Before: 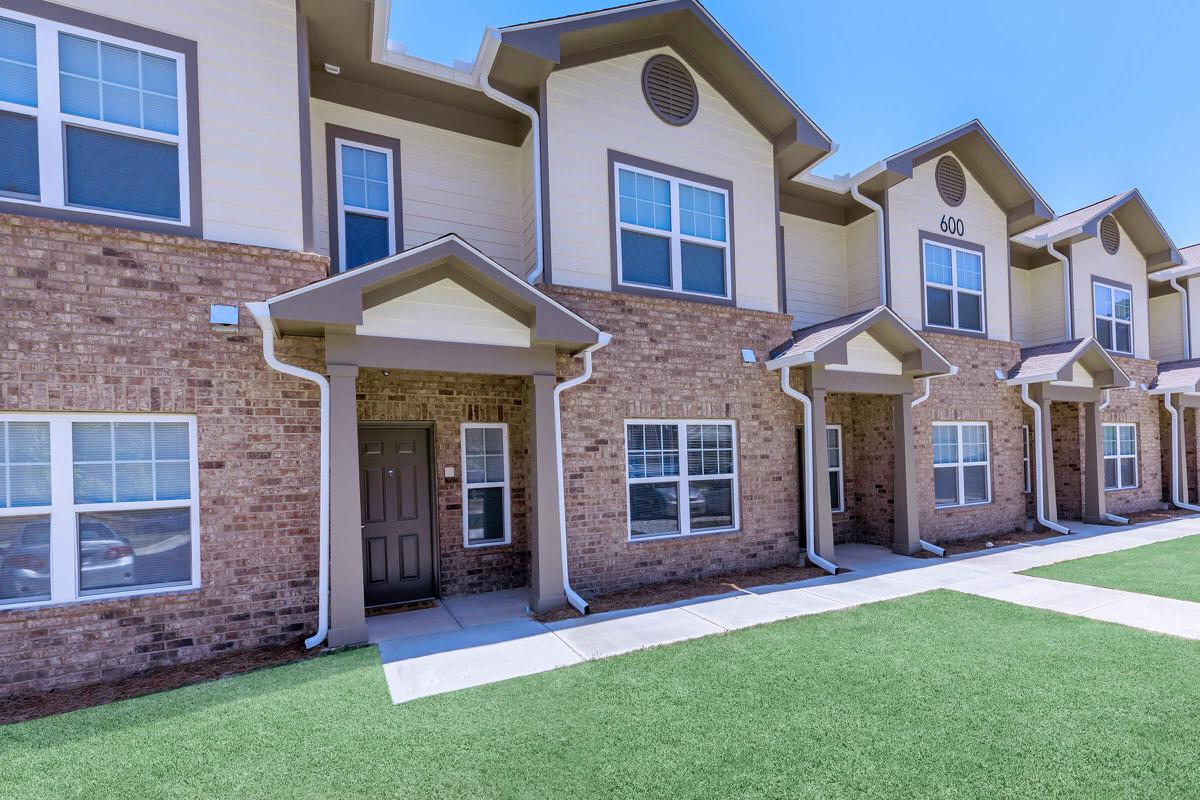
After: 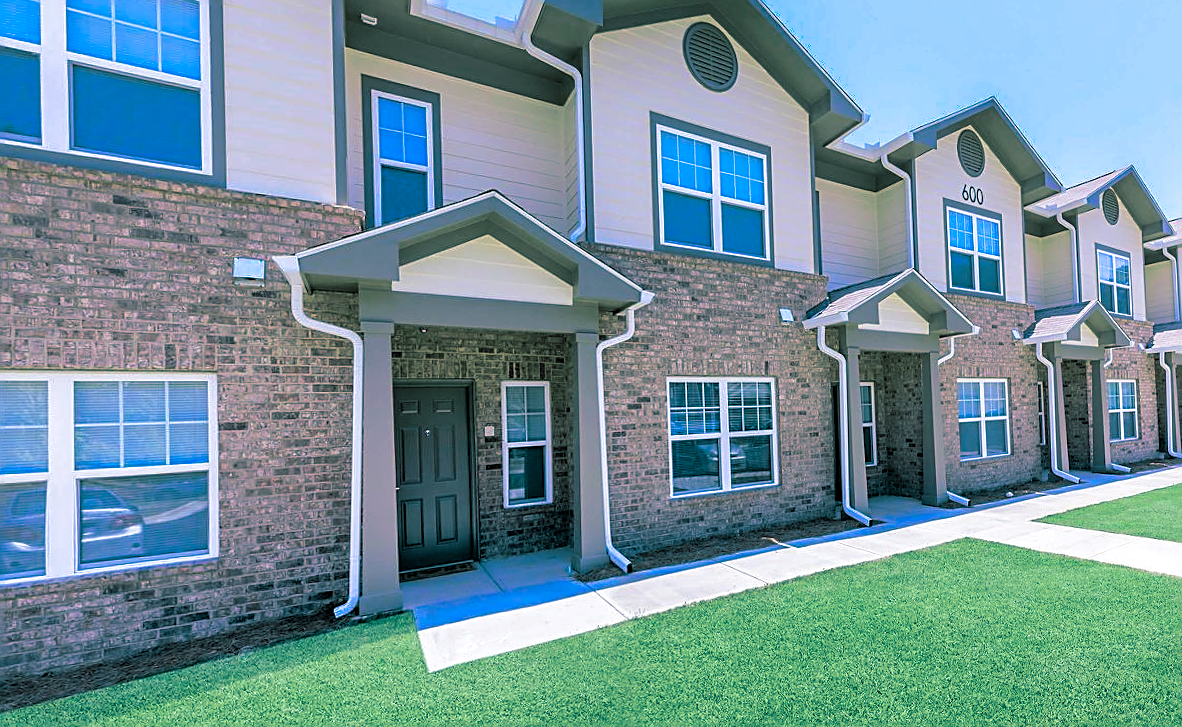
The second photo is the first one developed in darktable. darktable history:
rotate and perspective: rotation -0.013°, lens shift (vertical) -0.027, lens shift (horizontal) 0.178, crop left 0.016, crop right 0.989, crop top 0.082, crop bottom 0.918
sharpen: amount 0.6
split-toning: shadows › hue 186.43°, highlights › hue 49.29°, compress 30.29%
color balance rgb: linear chroma grading › global chroma 8.12%, perceptual saturation grading › global saturation 9.07%, perceptual saturation grading › highlights -13.84%, perceptual saturation grading › mid-tones 14.88%, perceptual saturation grading › shadows 22.8%, perceptual brilliance grading › highlights 2.61%, global vibrance 12.07%
color correction: saturation 1.32
